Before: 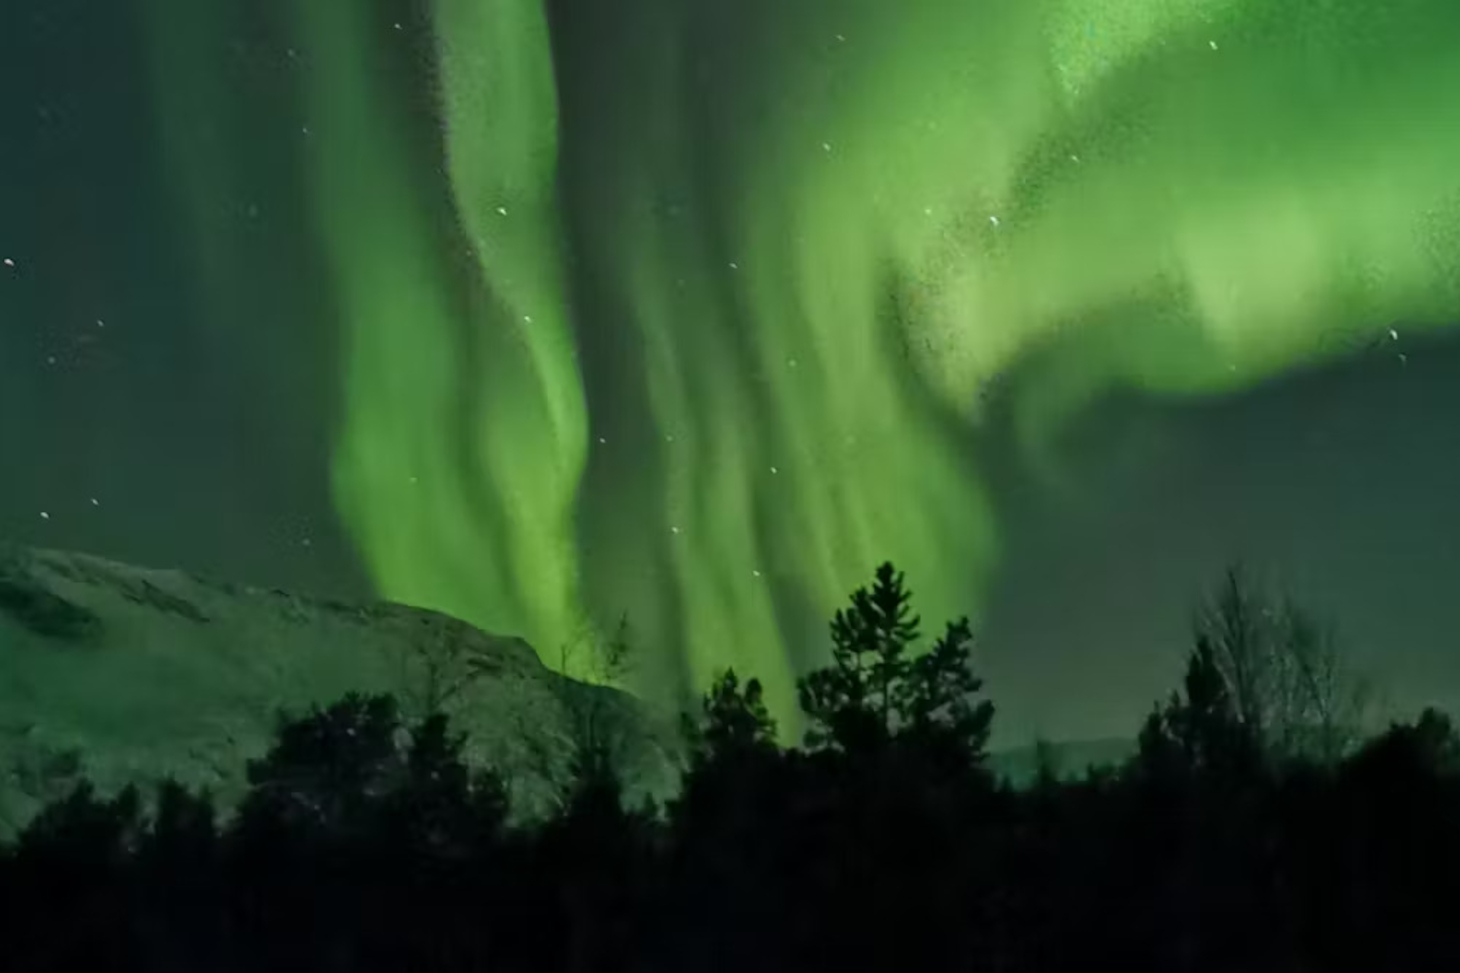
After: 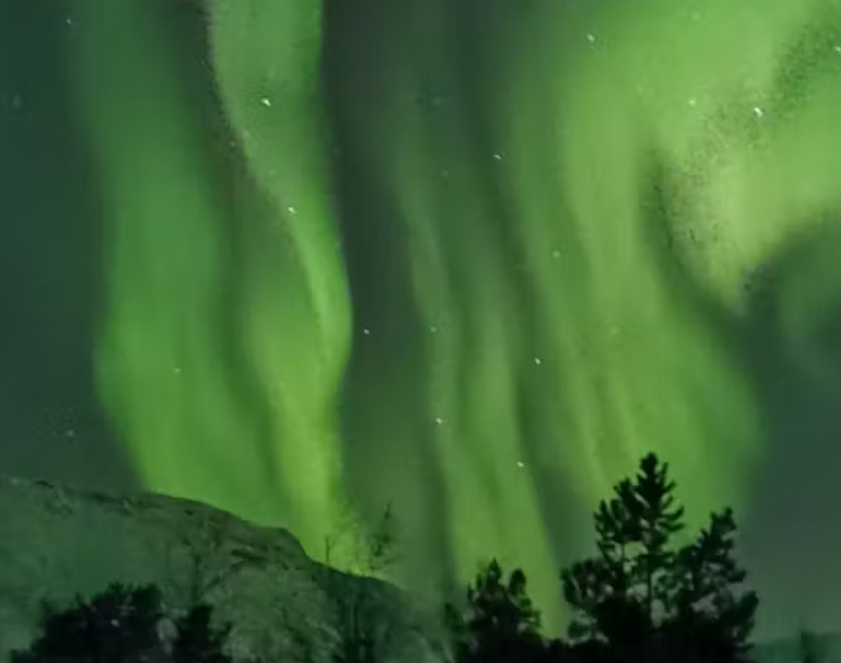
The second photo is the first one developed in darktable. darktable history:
crop: left 16.213%, top 11.248%, right 26.152%, bottom 20.527%
